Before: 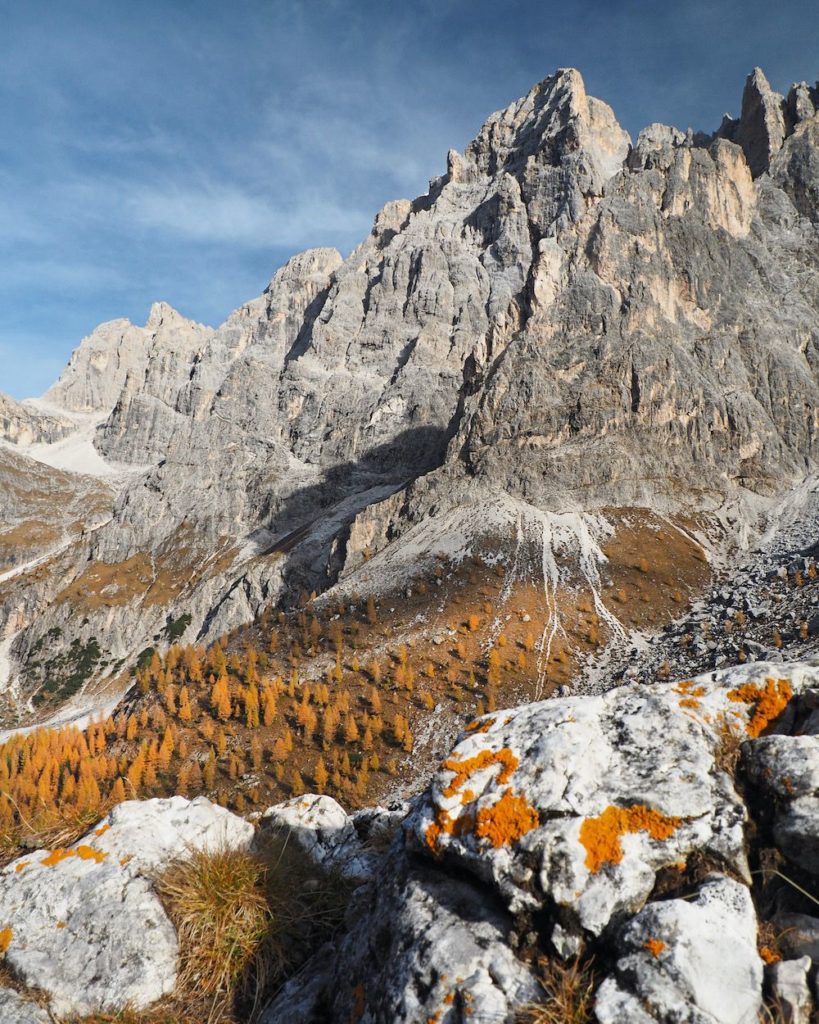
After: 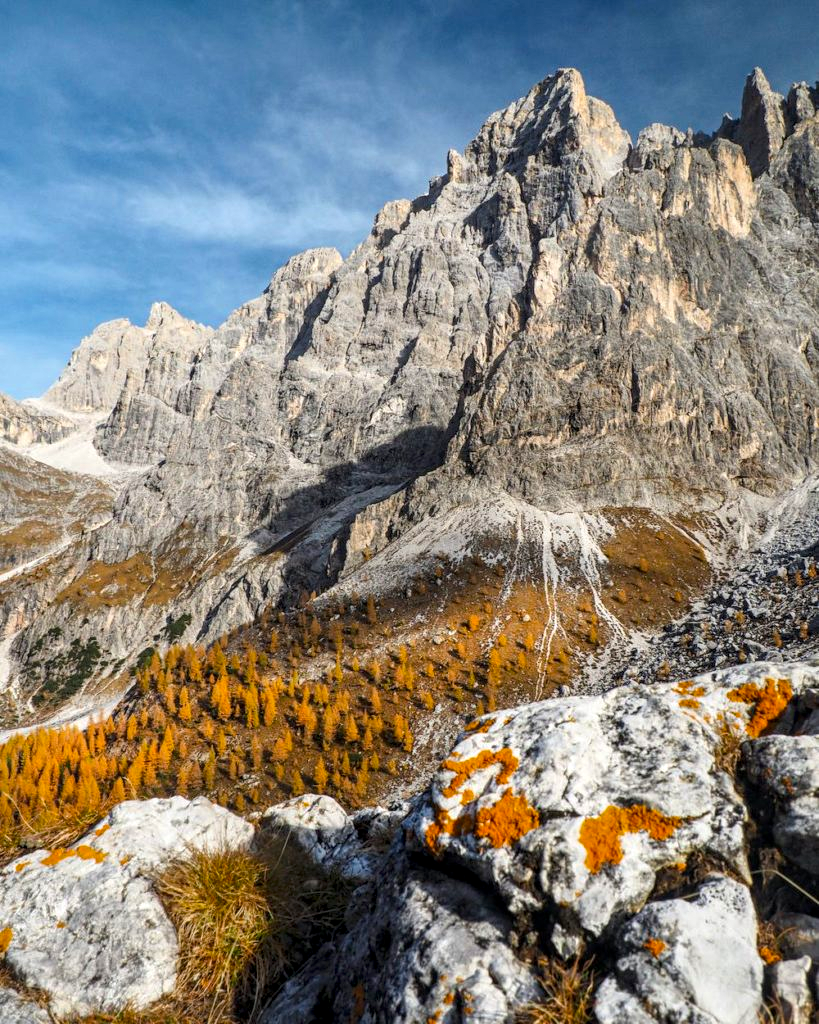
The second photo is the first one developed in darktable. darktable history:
local contrast: highlights 63%, detail 143%, midtone range 0.421
color balance rgb: linear chroma grading › global chroma 9.904%, perceptual saturation grading › global saturation 9.624%, global vibrance 20%
